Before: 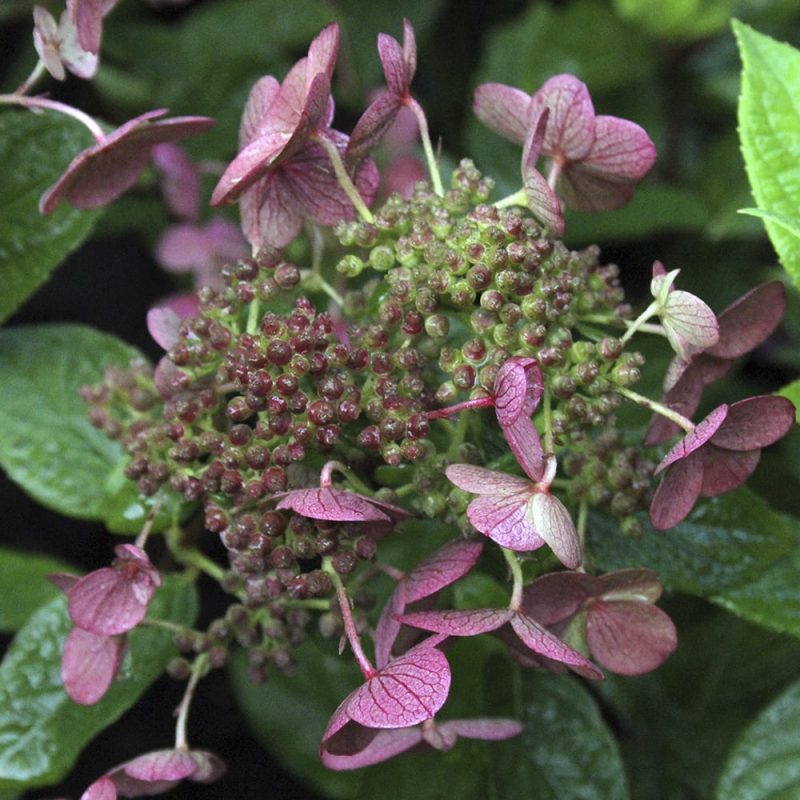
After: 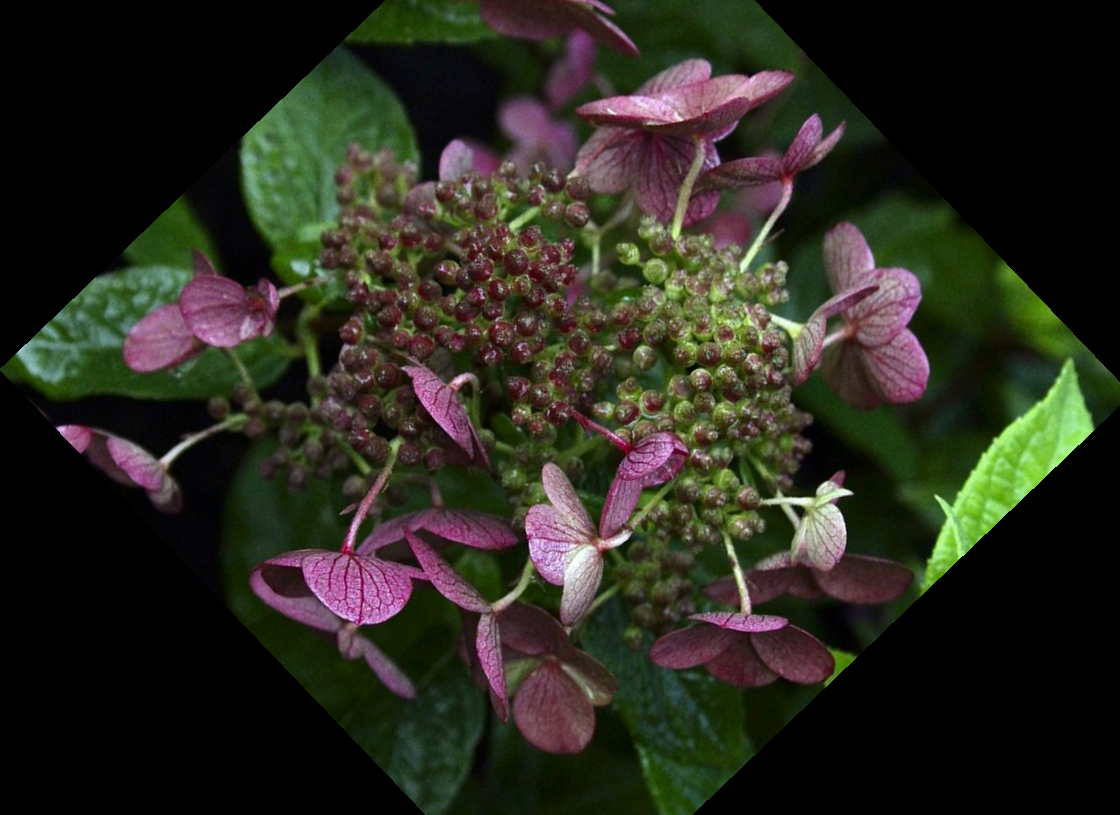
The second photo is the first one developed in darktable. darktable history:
contrast brightness saturation: brightness -0.2, saturation 0.08
crop and rotate: angle -46.26°, top 16.234%, right 0.912%, bottom 11.704%
